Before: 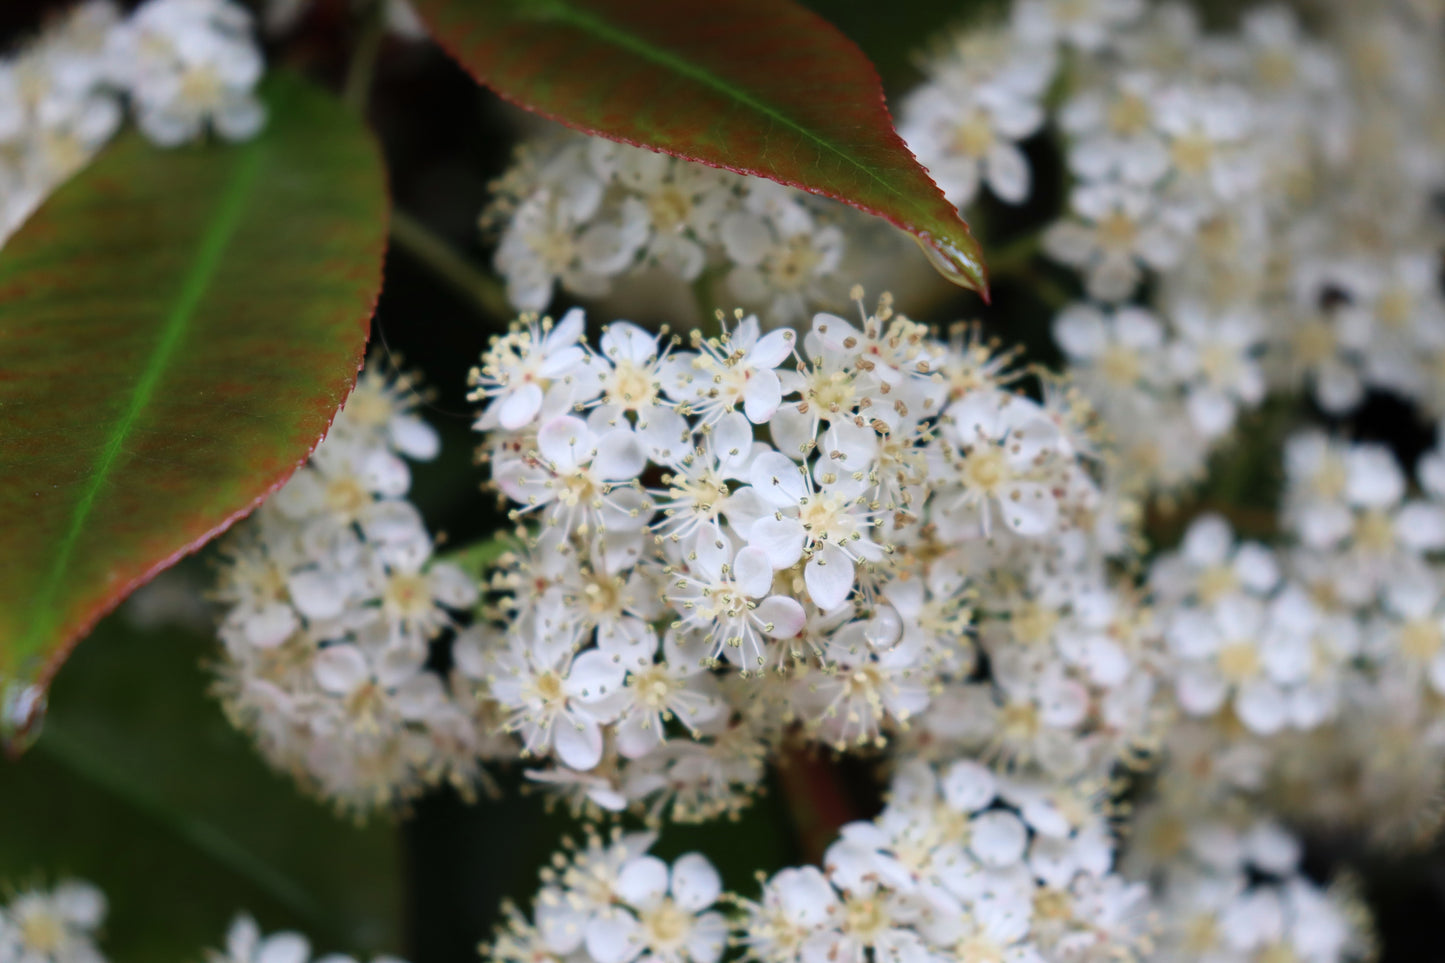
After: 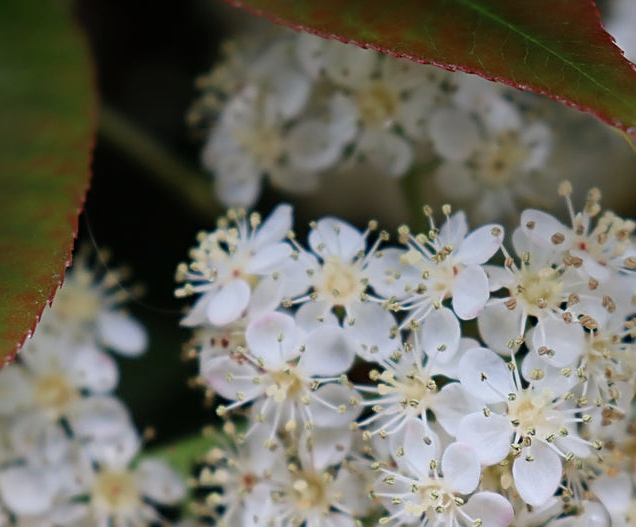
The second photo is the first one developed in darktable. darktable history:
graduated density: rotation 5.63°, offset 76.9
crop: left 20.248%, top 10.86%, right 35.675%, bottom 34.321%
sharpen: on, module defaults
